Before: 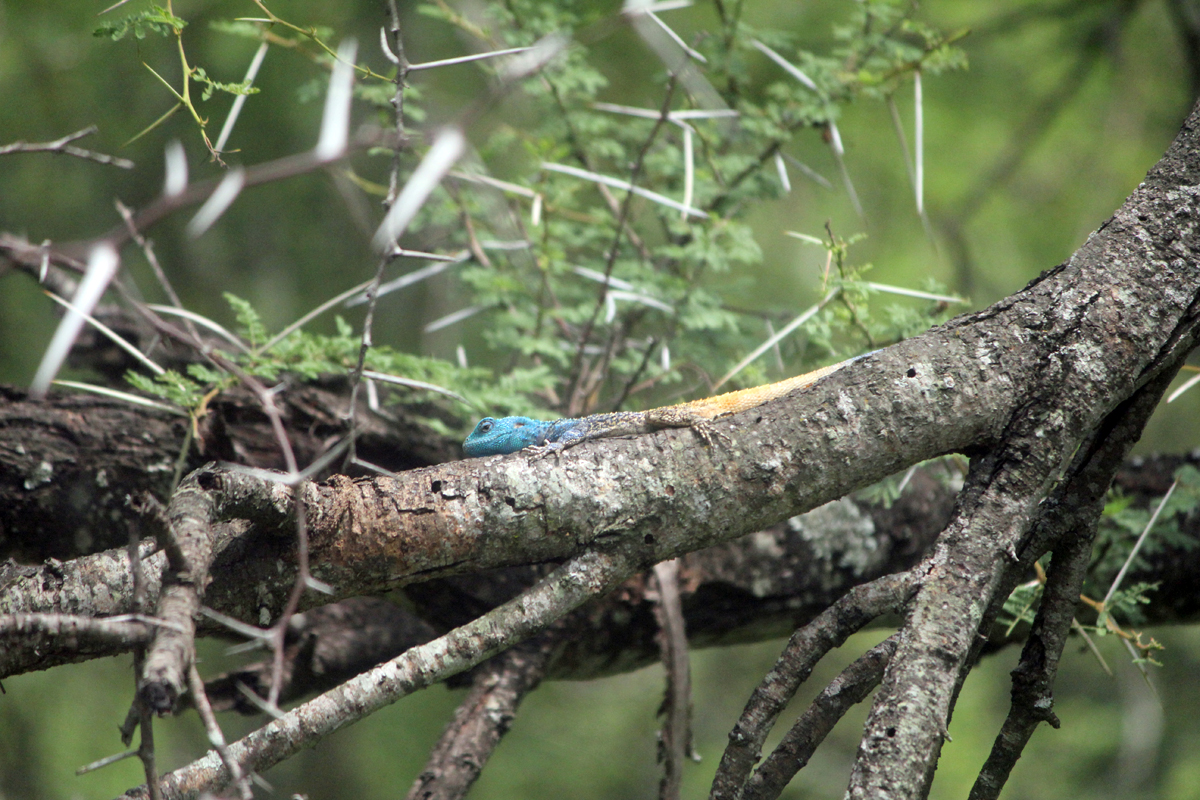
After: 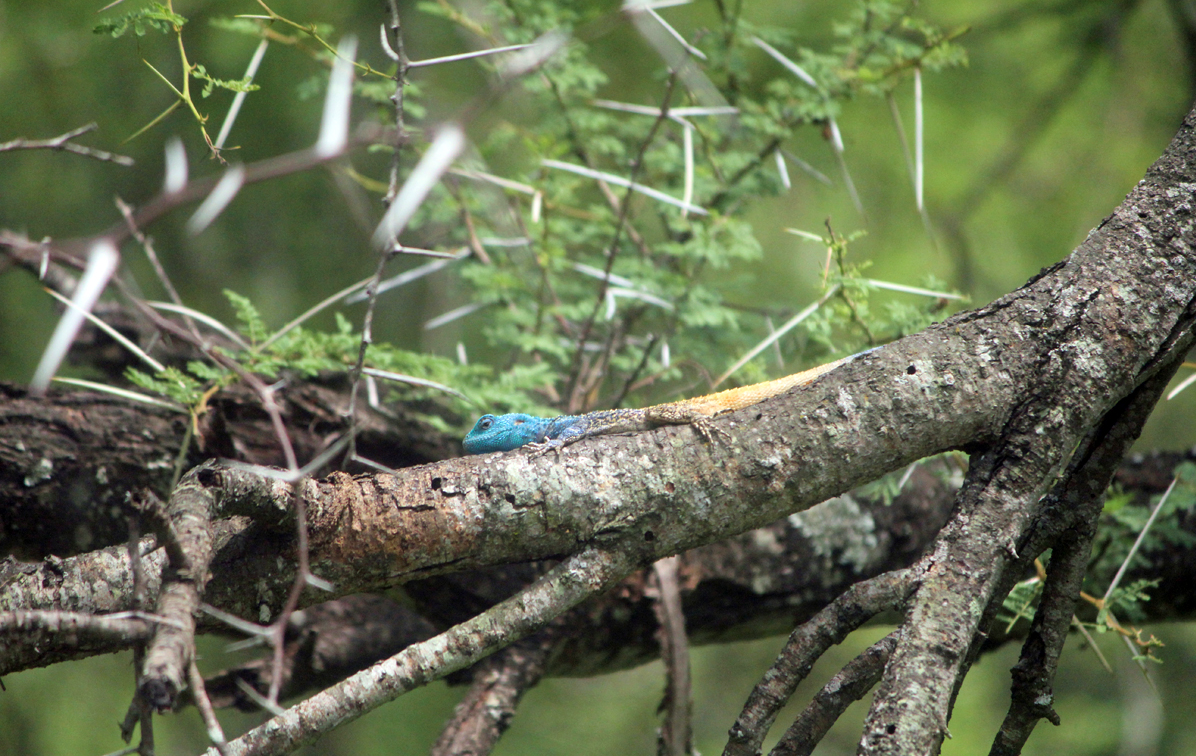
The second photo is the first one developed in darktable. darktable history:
velvia: on, module defaults
crop: top 0.402%, right 0.263%, bottom 5.043%
